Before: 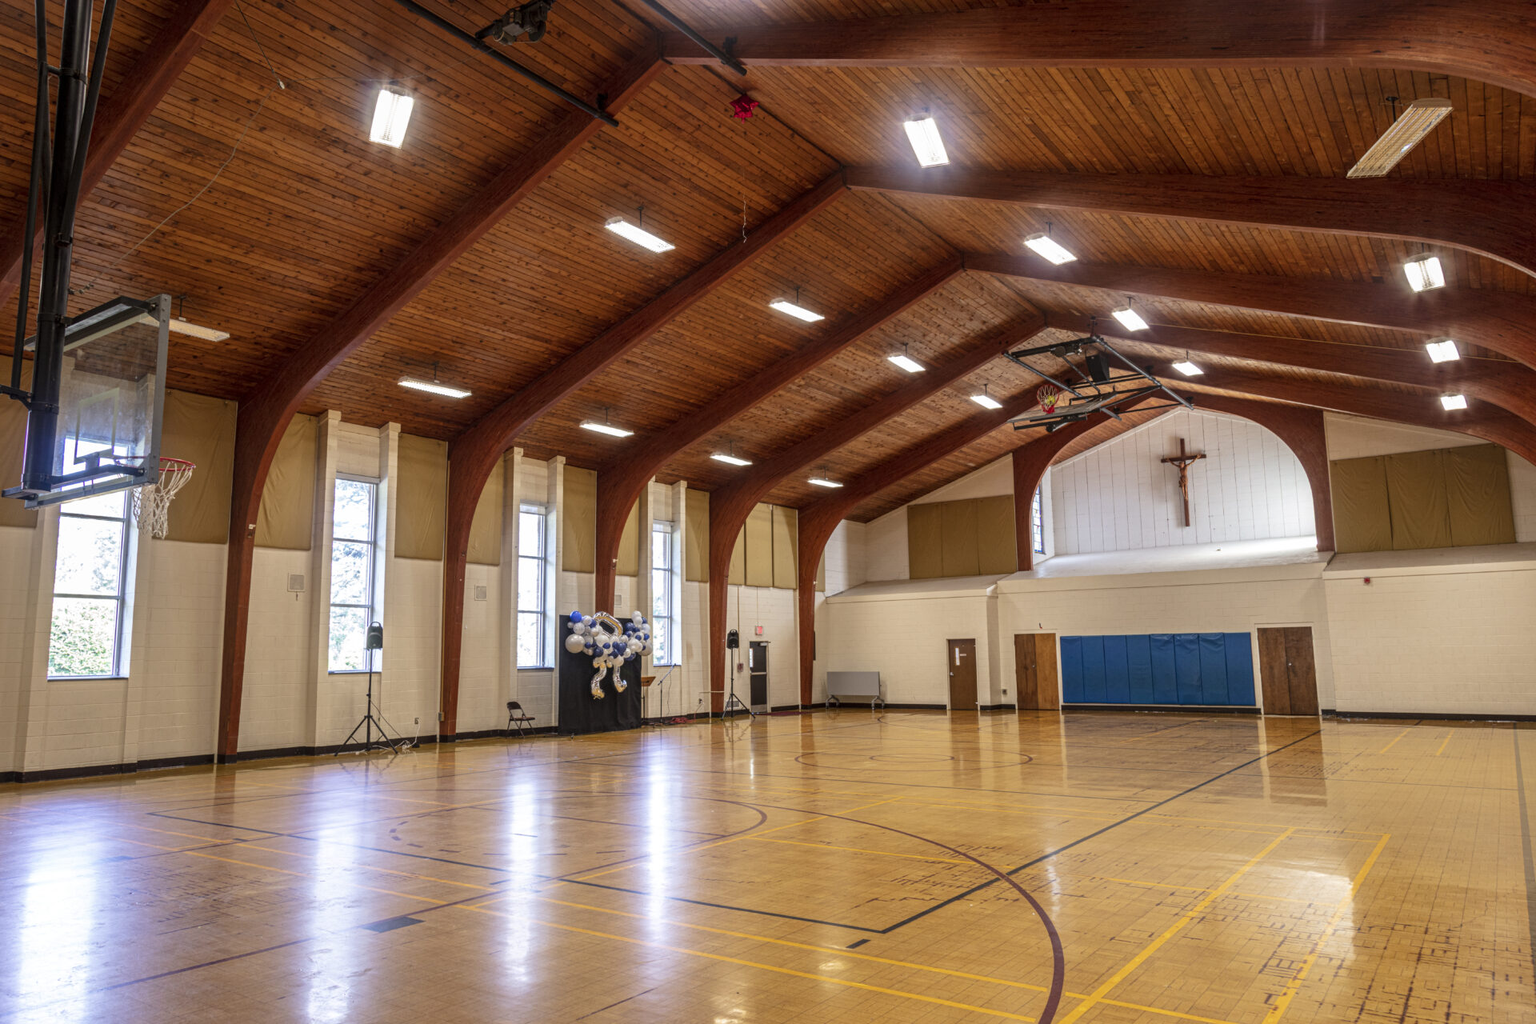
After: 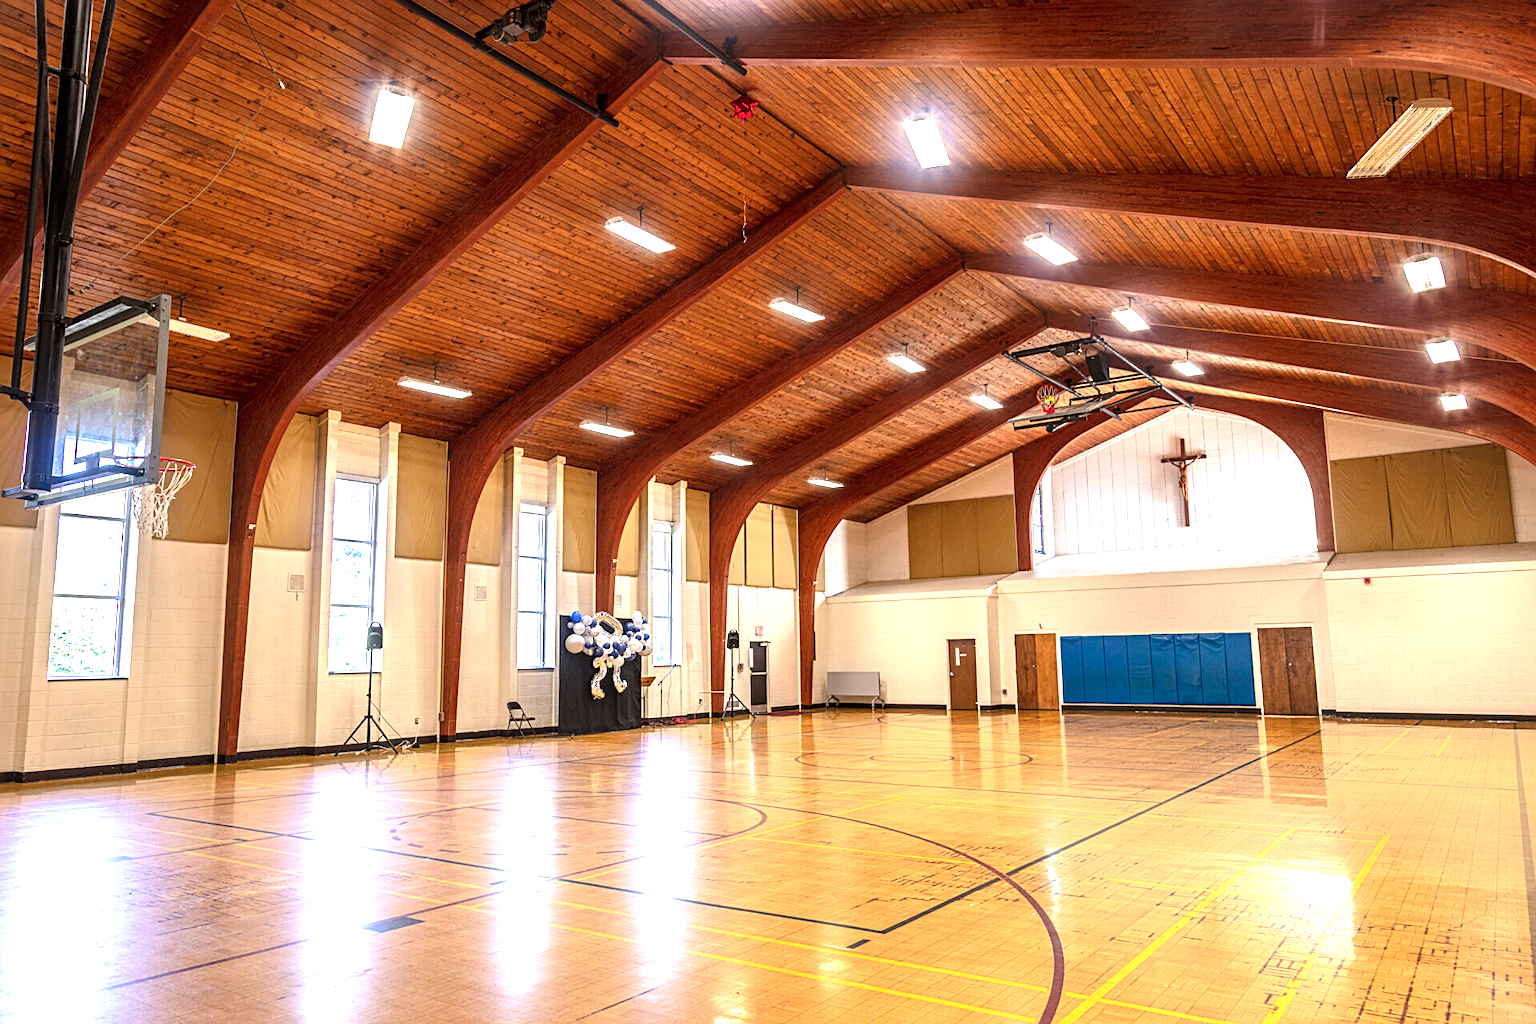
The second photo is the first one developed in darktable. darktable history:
exposure: black level correction 0, exposure 1.126 EV, compensate exposure bias true, compensate highlight preservation false
sharpen: on, module defaults
